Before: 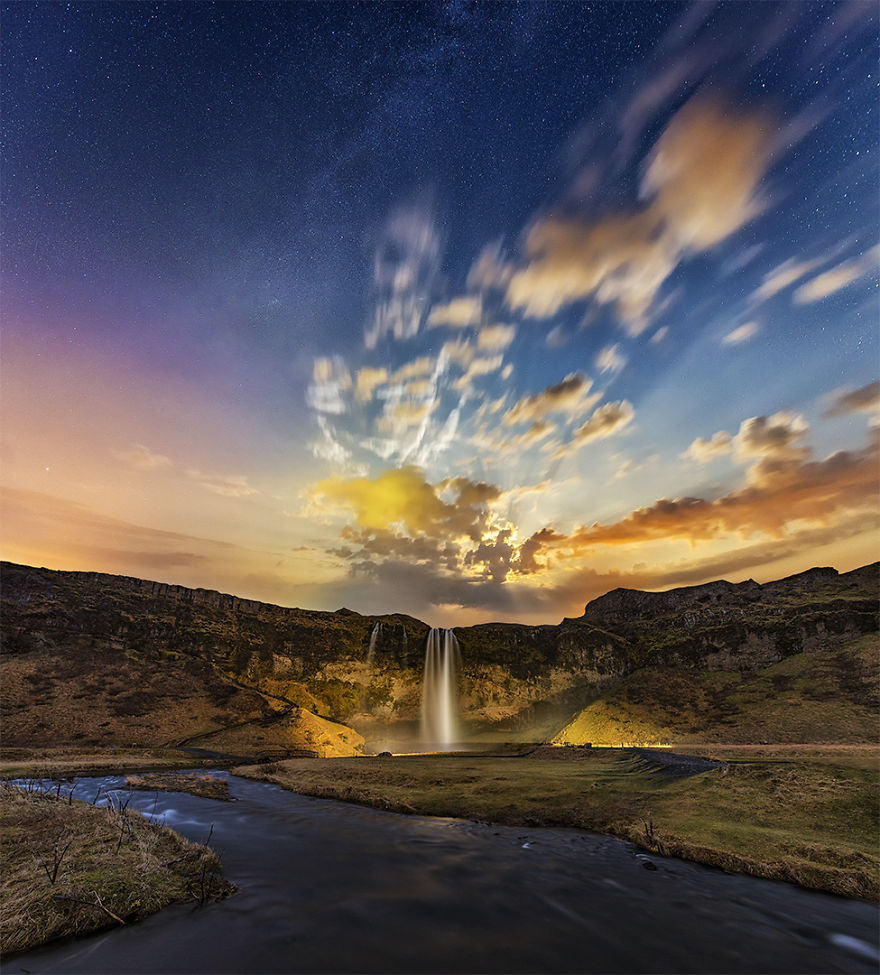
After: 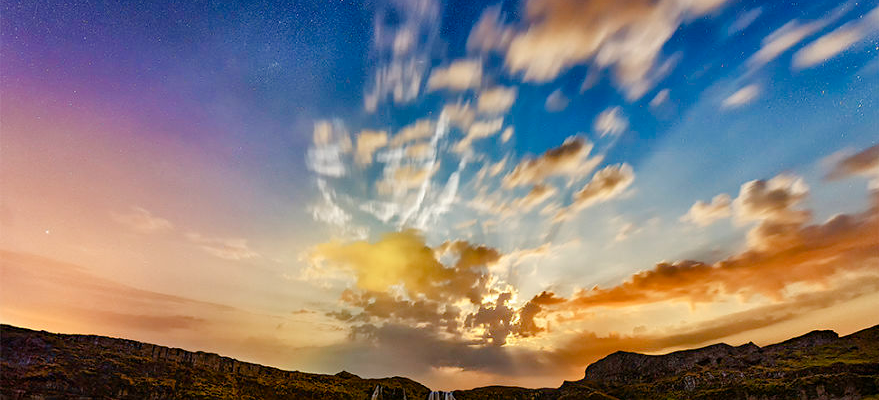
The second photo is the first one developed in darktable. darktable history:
crop and rotate: top 24.365%, bottom 34.579%
color balance rgb: linear chroma grading › shadows 19.363%, linear chroma grading › highlights 3.367%, linear chroma grading › mid-tones 10.019%, perceptual saturation grading › global saturation 25.322%, perceptual saturation grading › highlights -50.381%, perceptual saturation grading › shadows 31.042%
